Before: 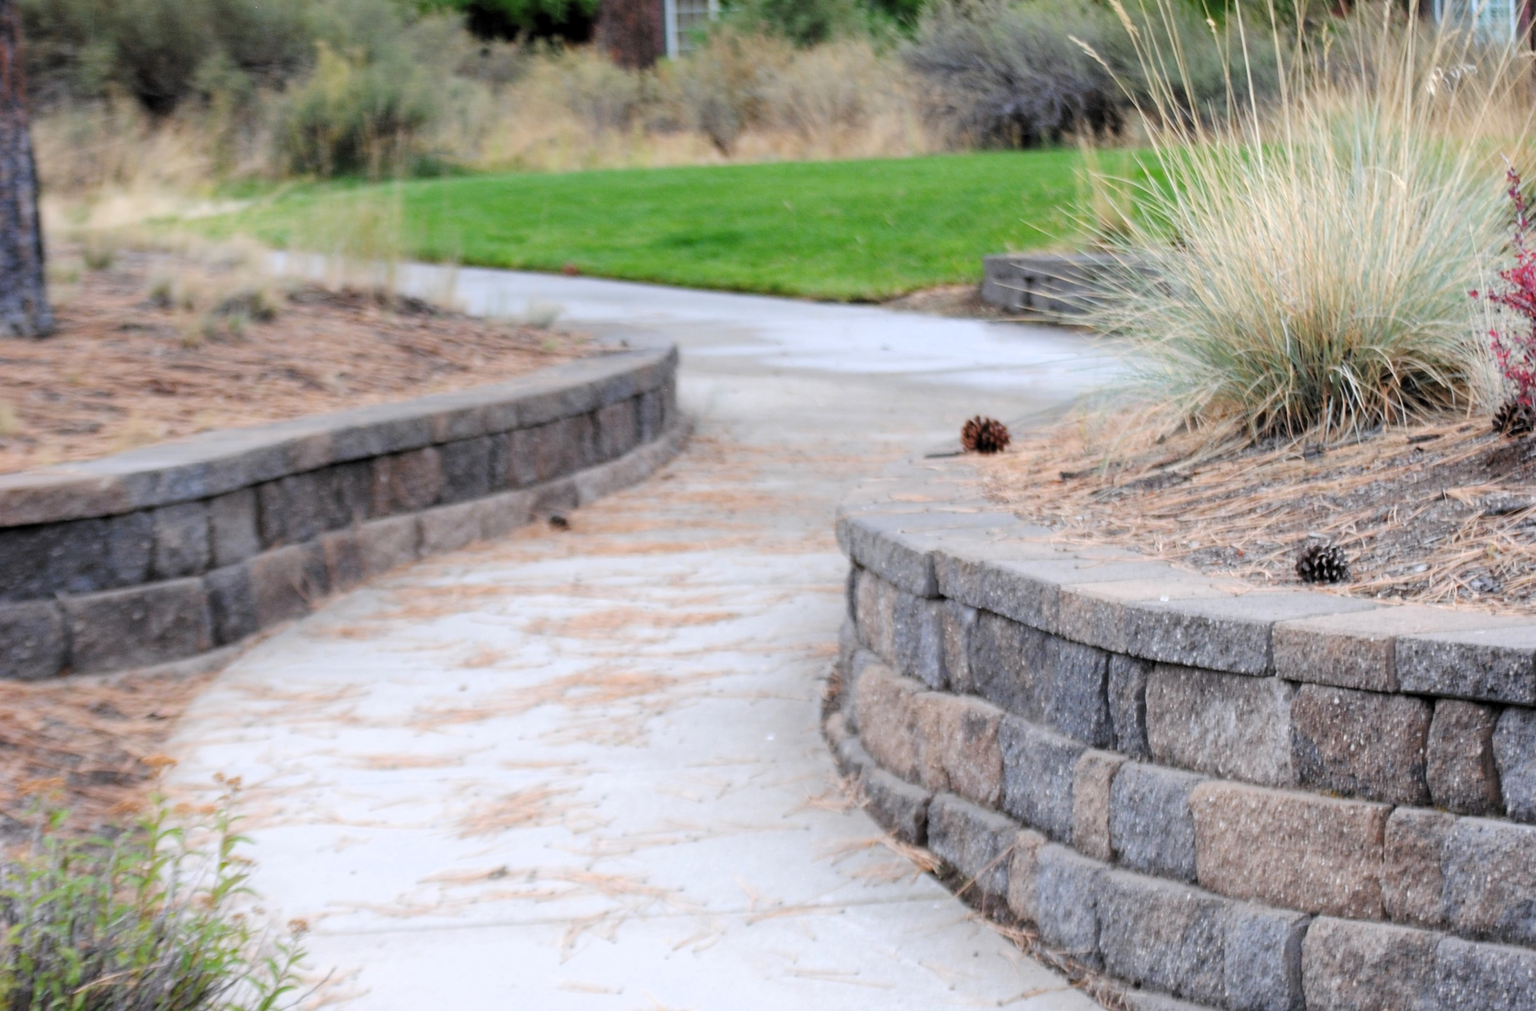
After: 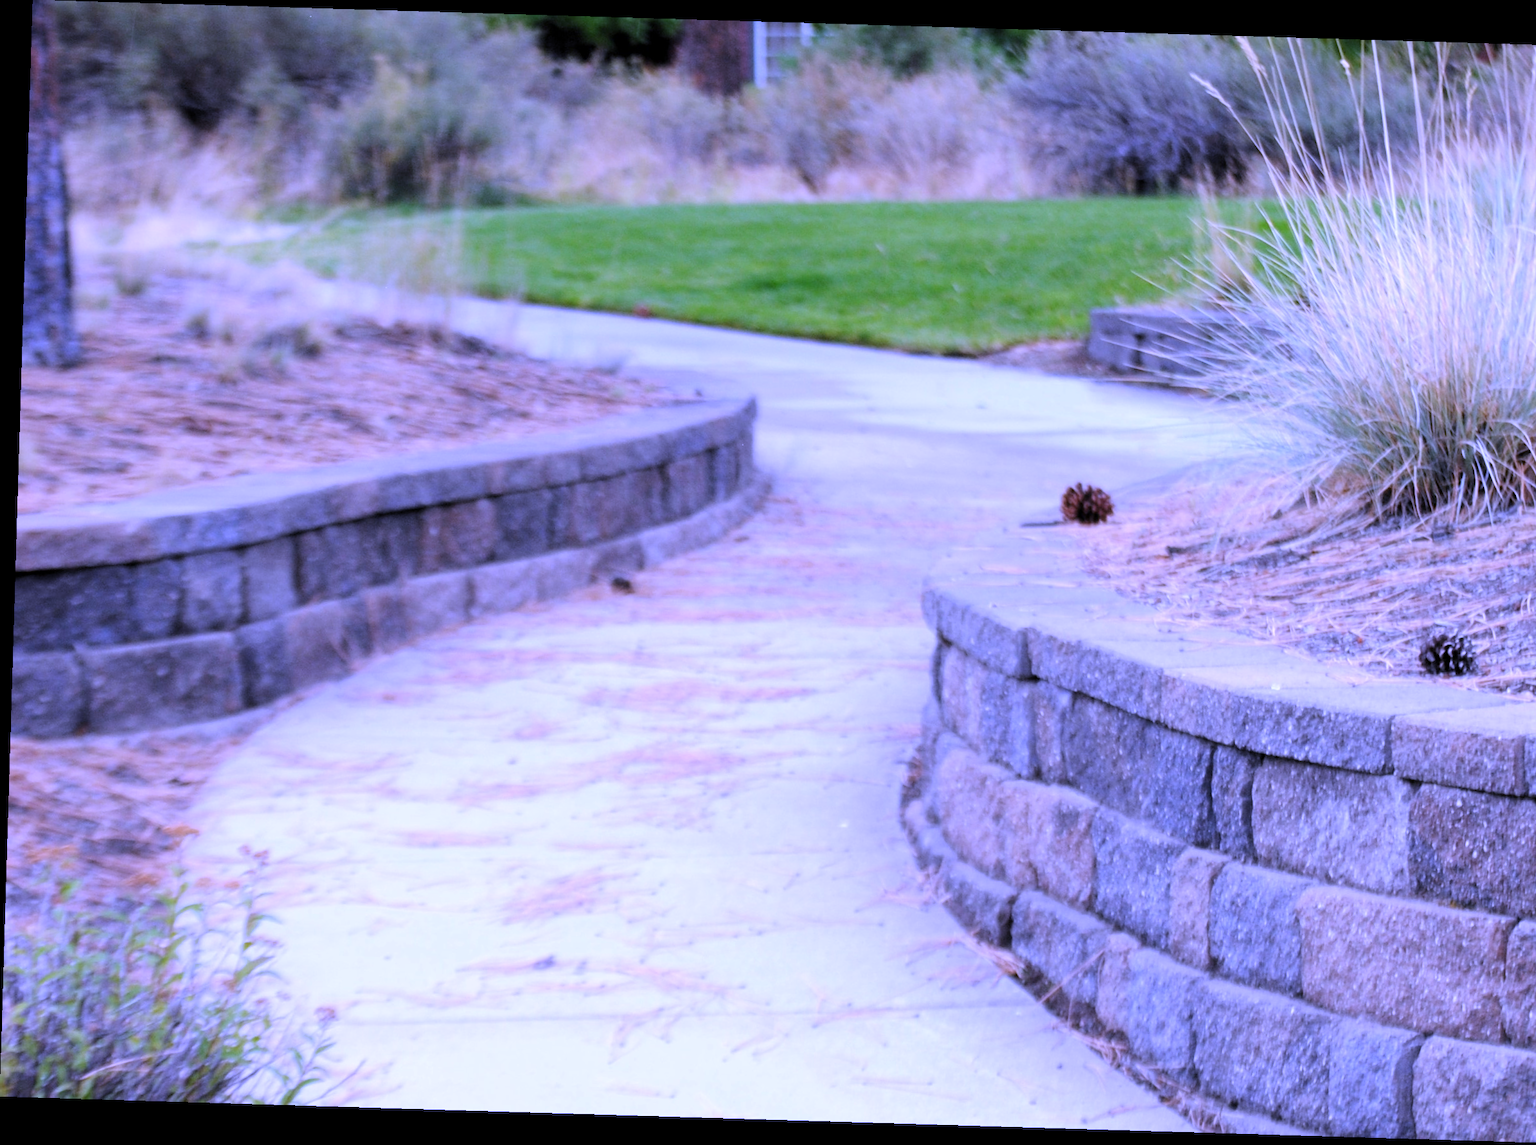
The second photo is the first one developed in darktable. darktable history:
crop: right 9.509%, bottom 0.031%
white balance: red 0.98, blue 1.61
rotate and perspective: rotation 1.72°, automatic cropping off
